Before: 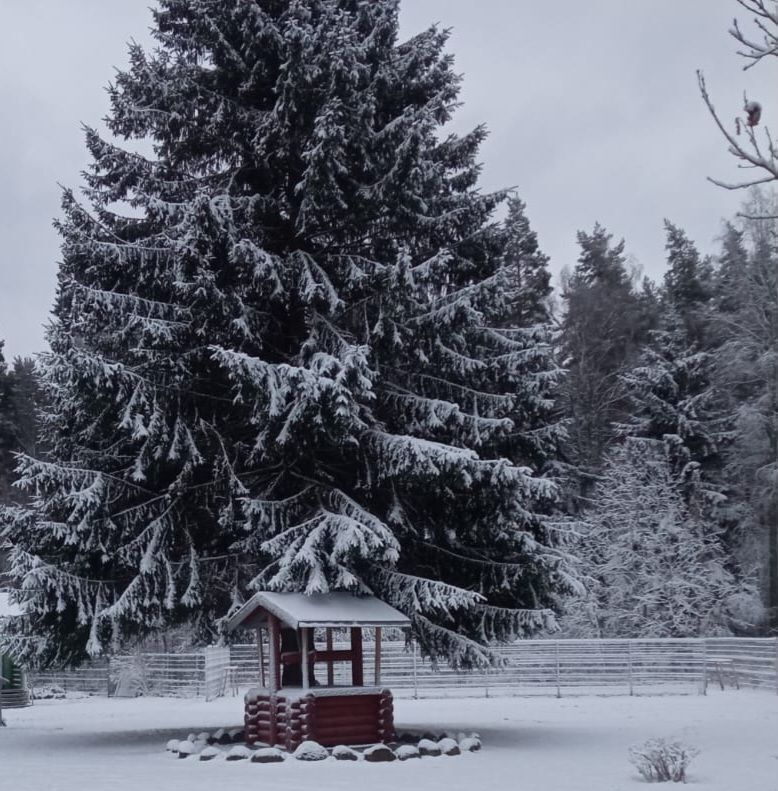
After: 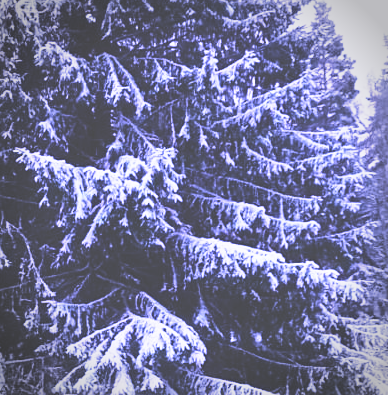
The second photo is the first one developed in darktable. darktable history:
tone equalizer: -8 EV -0.417 EV, -7 EV -0.389 EV, -6 EV -0.333 EV, -5 EV -0.222 EV, -3 EV 0.222 EV, -2 EV 0.333 EV, -1 EV 0.389 EV, +0 EV 0.417 EV, edges refinement/feathering 500, mask exposure compensation -1.57 EV, preserve details no
base curve: curves: ch0 [(0, 0) (0.495, 0.917) (1, 1)], preserve colors none
vignetting: automatic ratio true
crop: left 25%, top 25%, right 25%, bottom 25%
exposure: black level correction -0.041, exposure 0.064 EV, compensate highlight preservation false
color balance rgb: perceptual saturation grading › global saturation 20%, global vibrance 20%
sharpen: amount 0.2
white balance: red 0.98, blue 1.61
